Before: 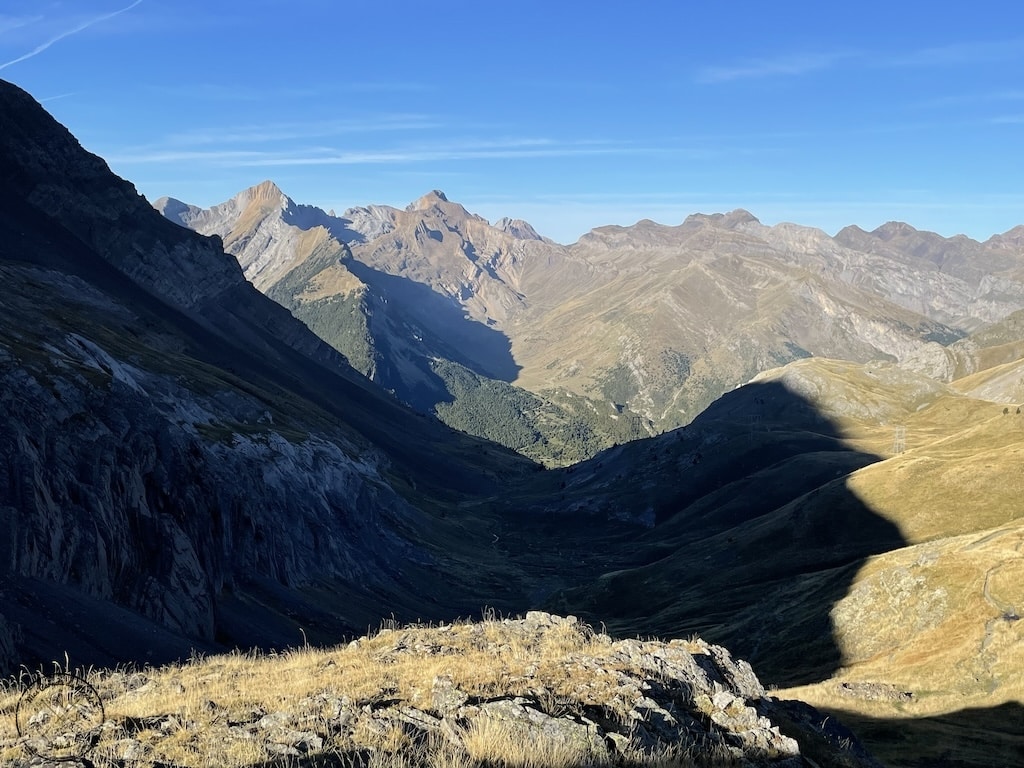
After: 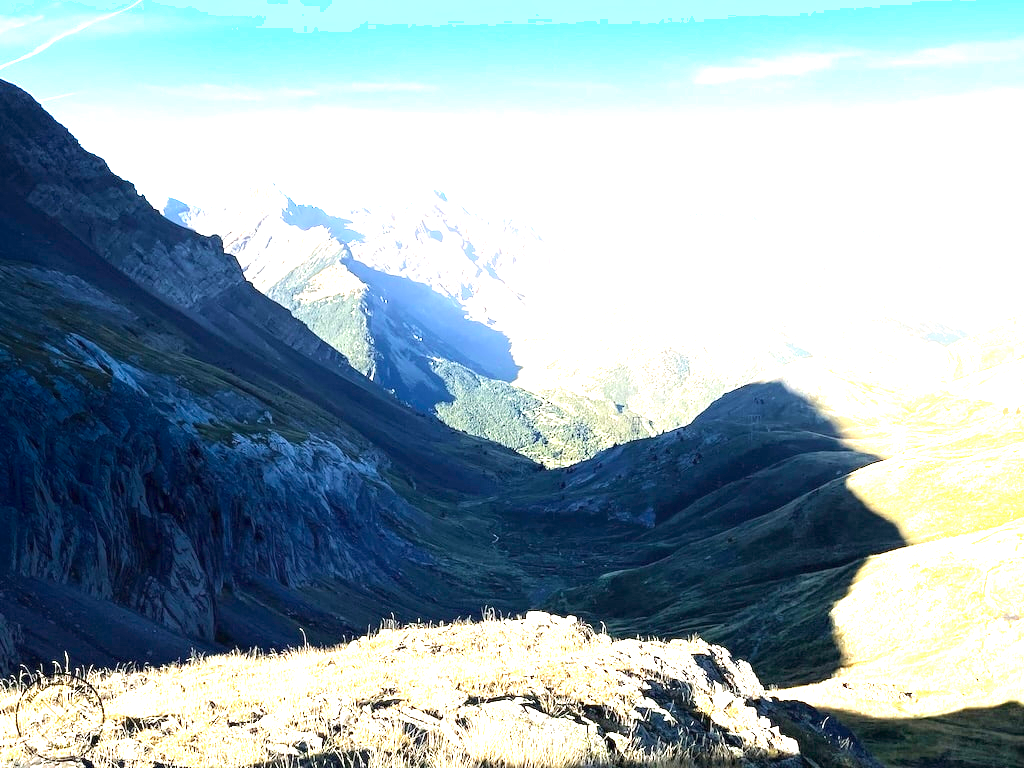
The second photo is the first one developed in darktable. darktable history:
exposure: black level correction 0, exposure 1.964 EV, compensate highlight preservation false
shadows and highlights: shadows -70.42, highlights 36.61, soften with gaussian
velvia: strength 16.89%
